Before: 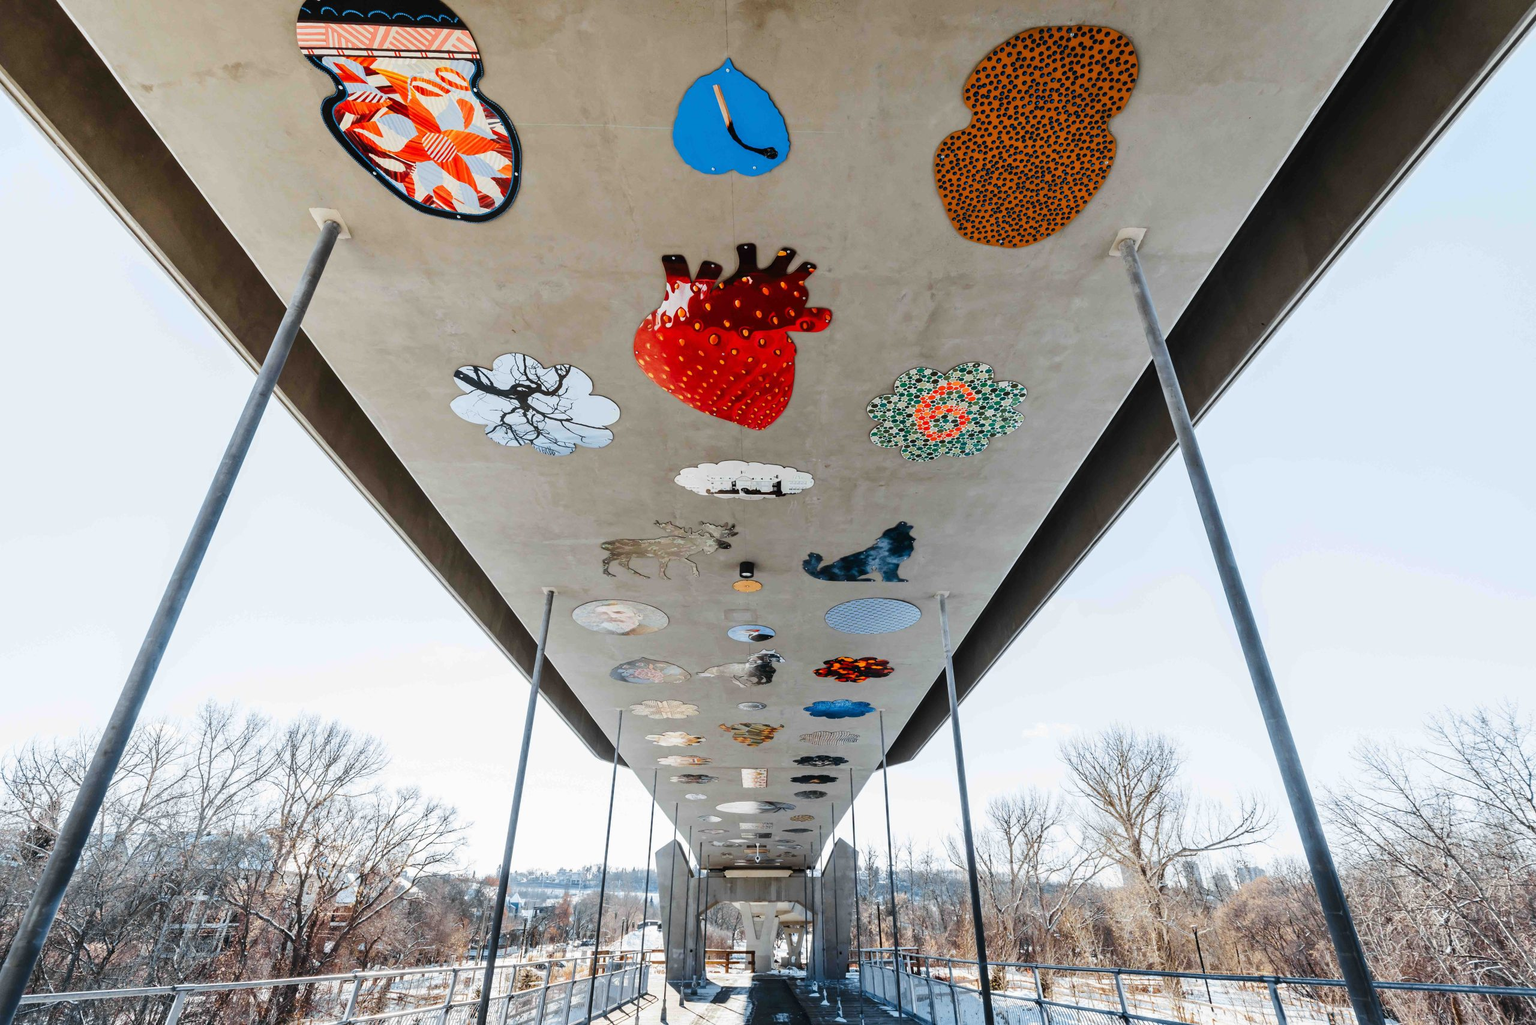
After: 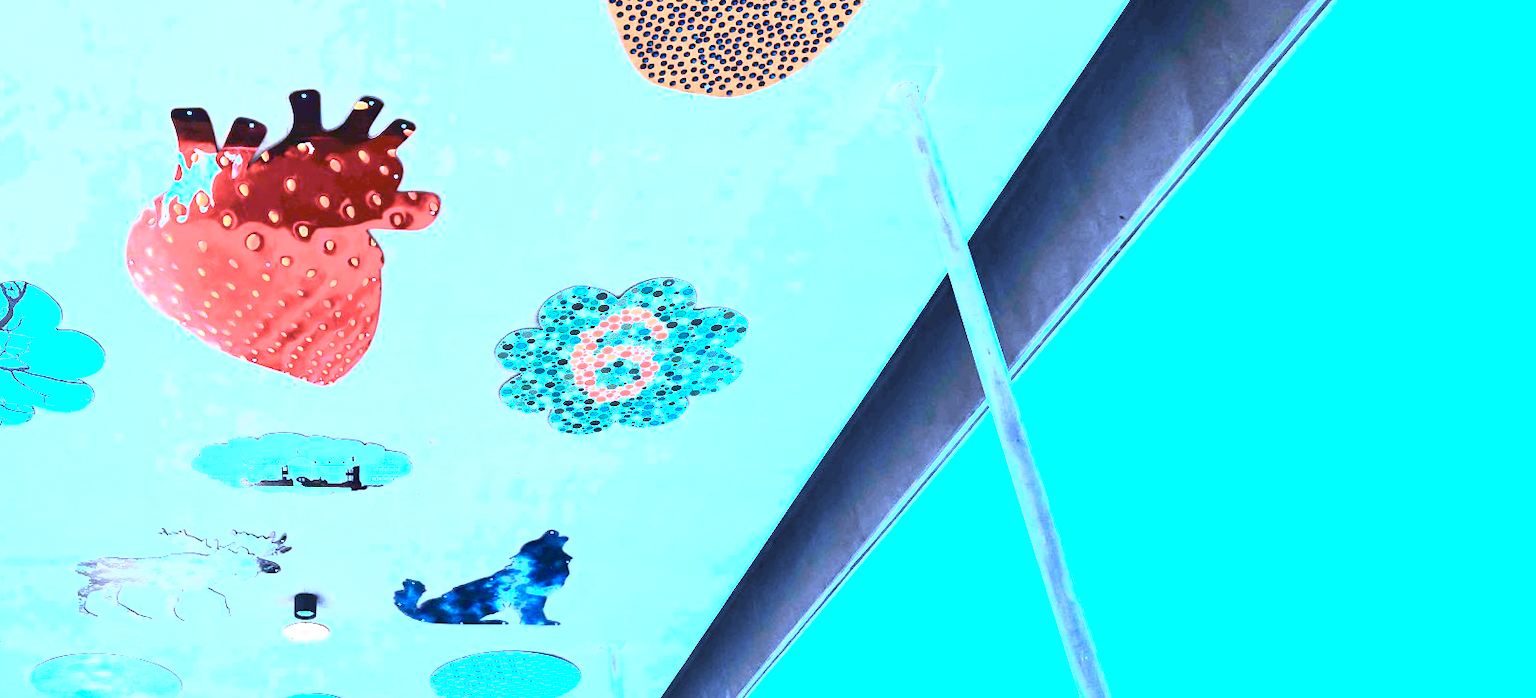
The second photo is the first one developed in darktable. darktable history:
exposure: black level correction 0.001, exposure 1.849 EV, compensate highlight preservation false
color calibration: gray › normalize channels true, illuminant custom, x 0.459, y 0.428, temperature 2636.1 K, gamut compression 0.027
tone curve: curves: ch0 [(0, 0) (0.003, 0.116) (0.011, 0.116) (0.025, 0.113) (0.044, 0.114) (0.069, 0.118) (0.1, 0.137) (0.136, 0.171) (0.177, 0.213) (0.224, 0.259) (0.277, 0.316) (0.335, 0.381) (0.399, 0.458) (0.468, 0.548) (0.543, 0.654) (0.623, 0.775) (0.709, 0.895) (0.801, 0.972) (0.898, 0.991) (1, 1)], color space Lab, independent channels, preserve colors none
crop: left 36.091%, top 18.256%, right 0.705%, bottom 38.602%
